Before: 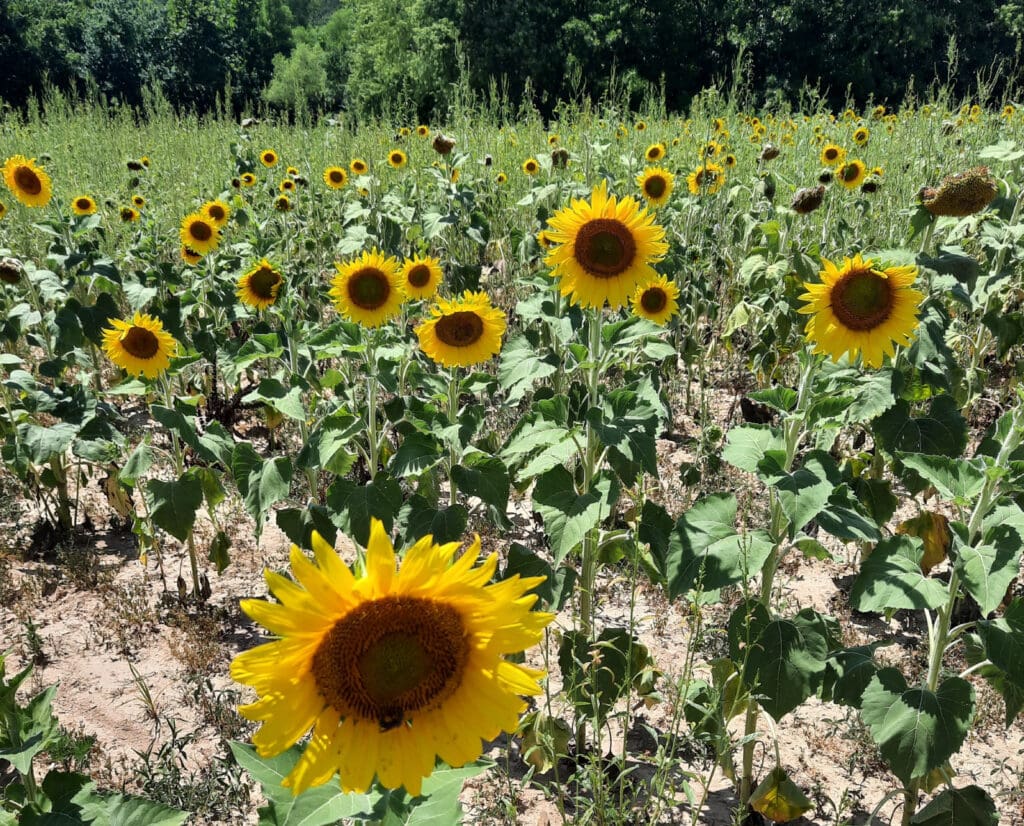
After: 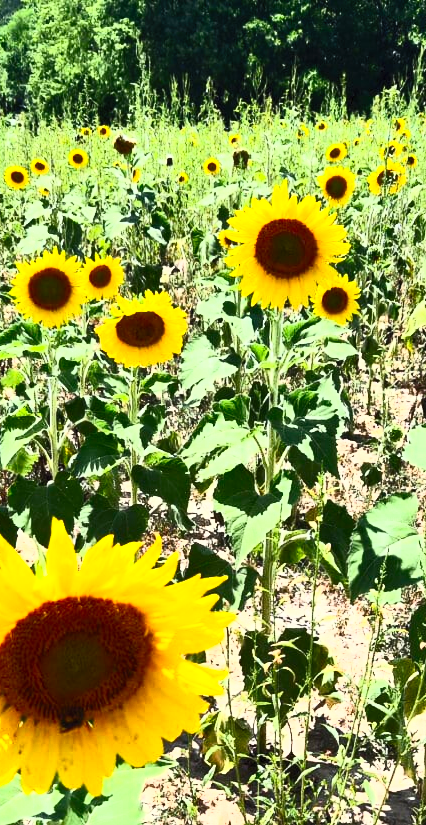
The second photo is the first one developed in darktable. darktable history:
crop: left 31.229%, right 27.105%
contrast brightness saturation: contrast 0.83, brightness 0.59, saturation 0.59
